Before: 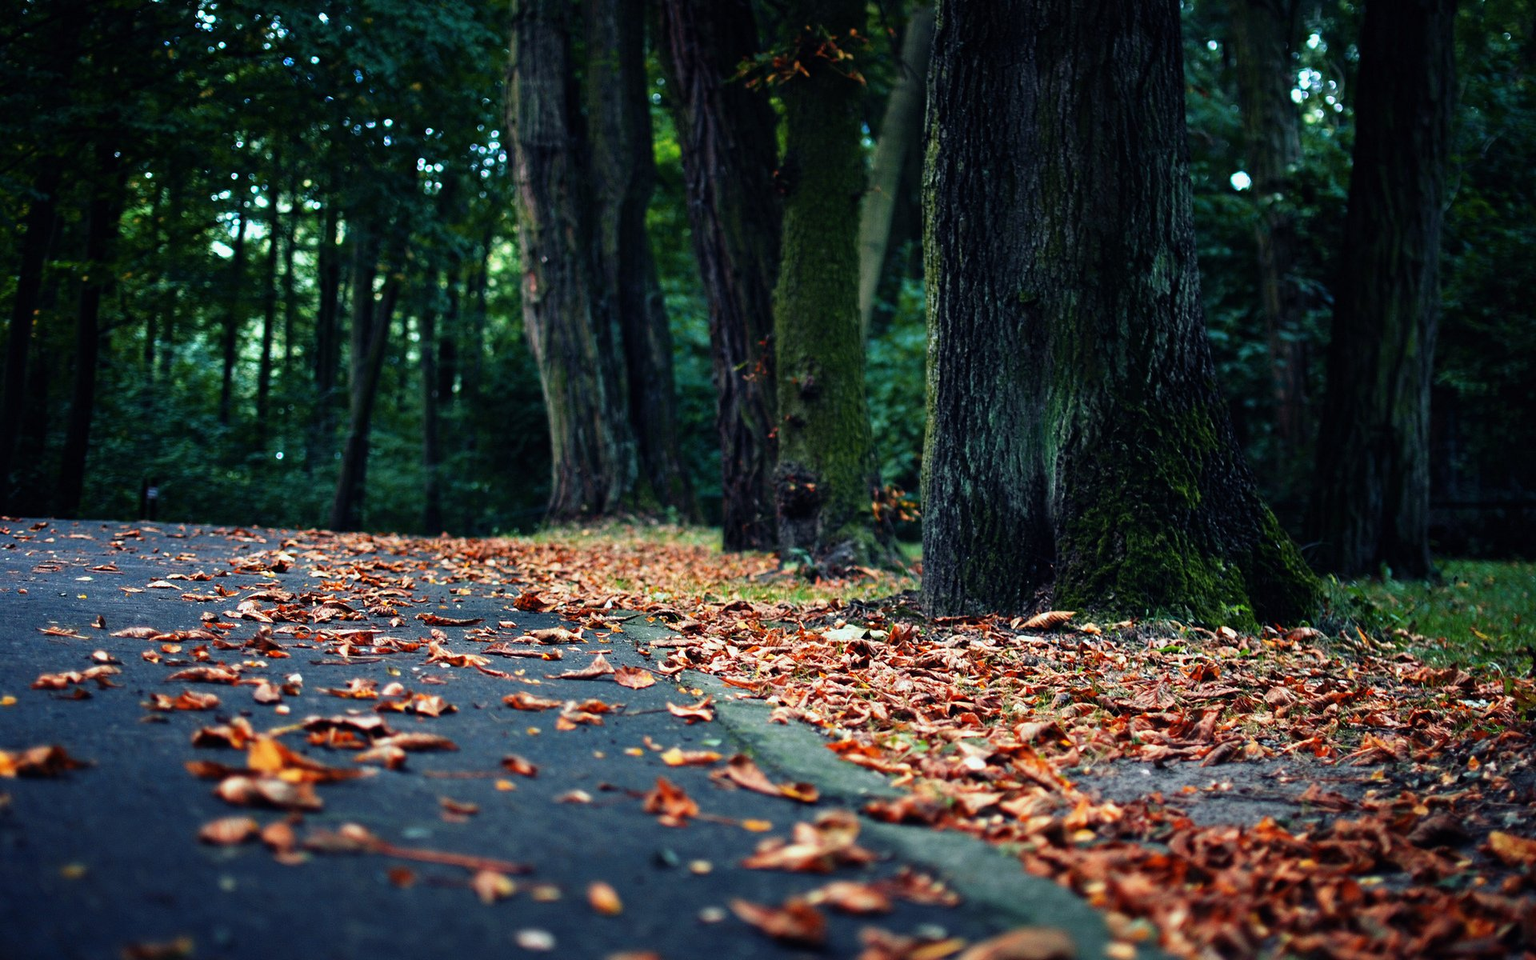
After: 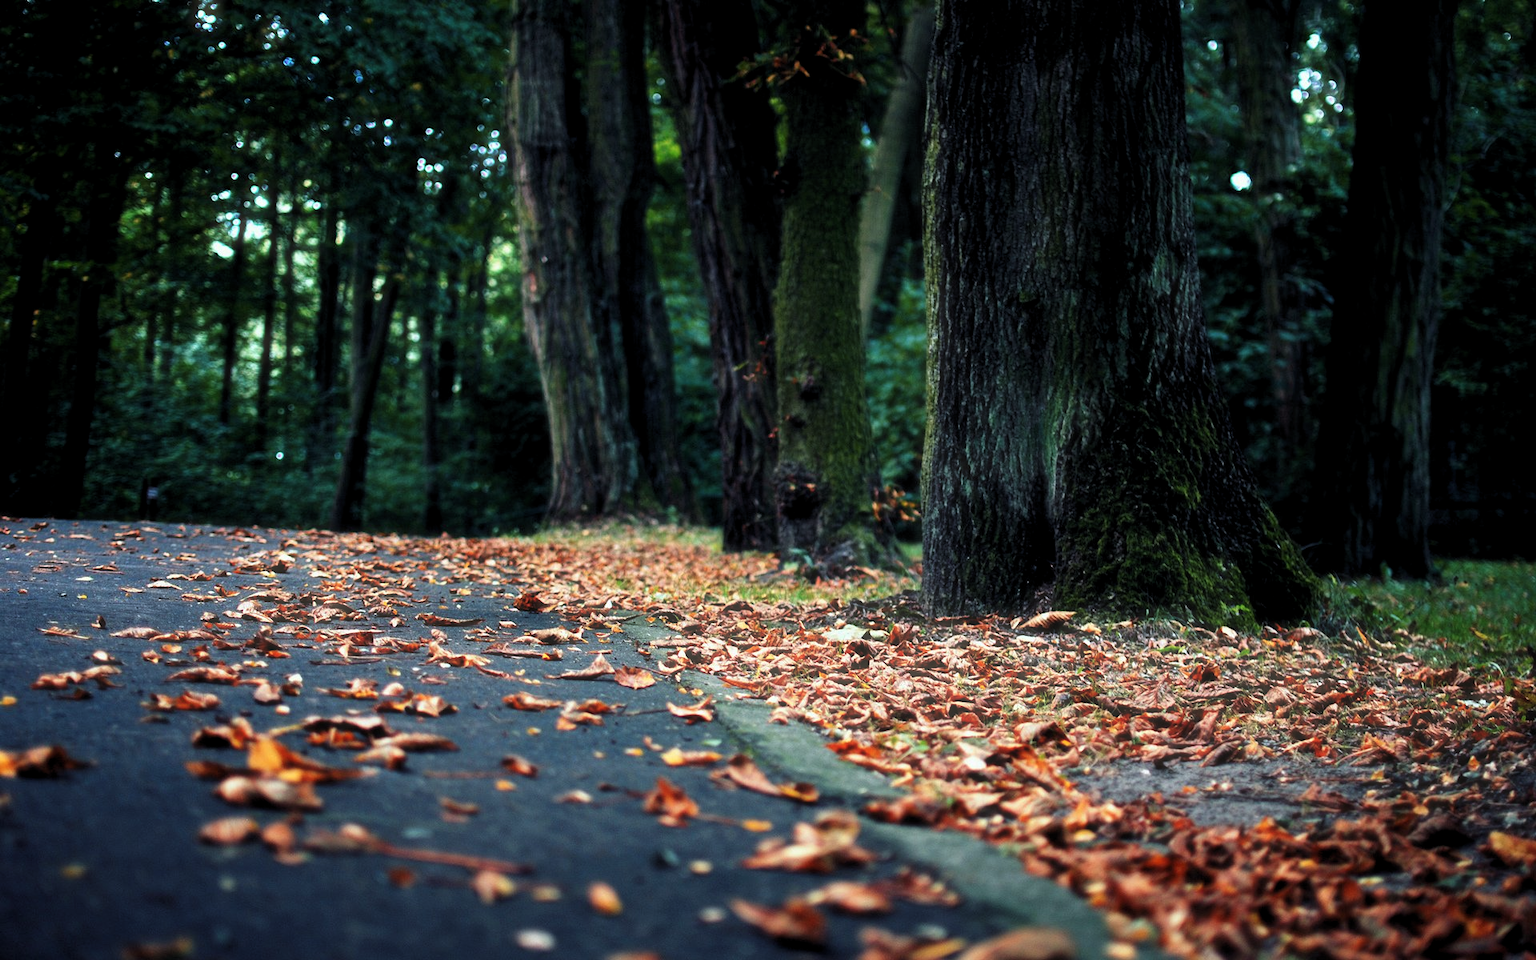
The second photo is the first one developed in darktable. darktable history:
levels: levels [0.031, 0.5, 0.969]
haze removal: strength -0.1, adaptive false
